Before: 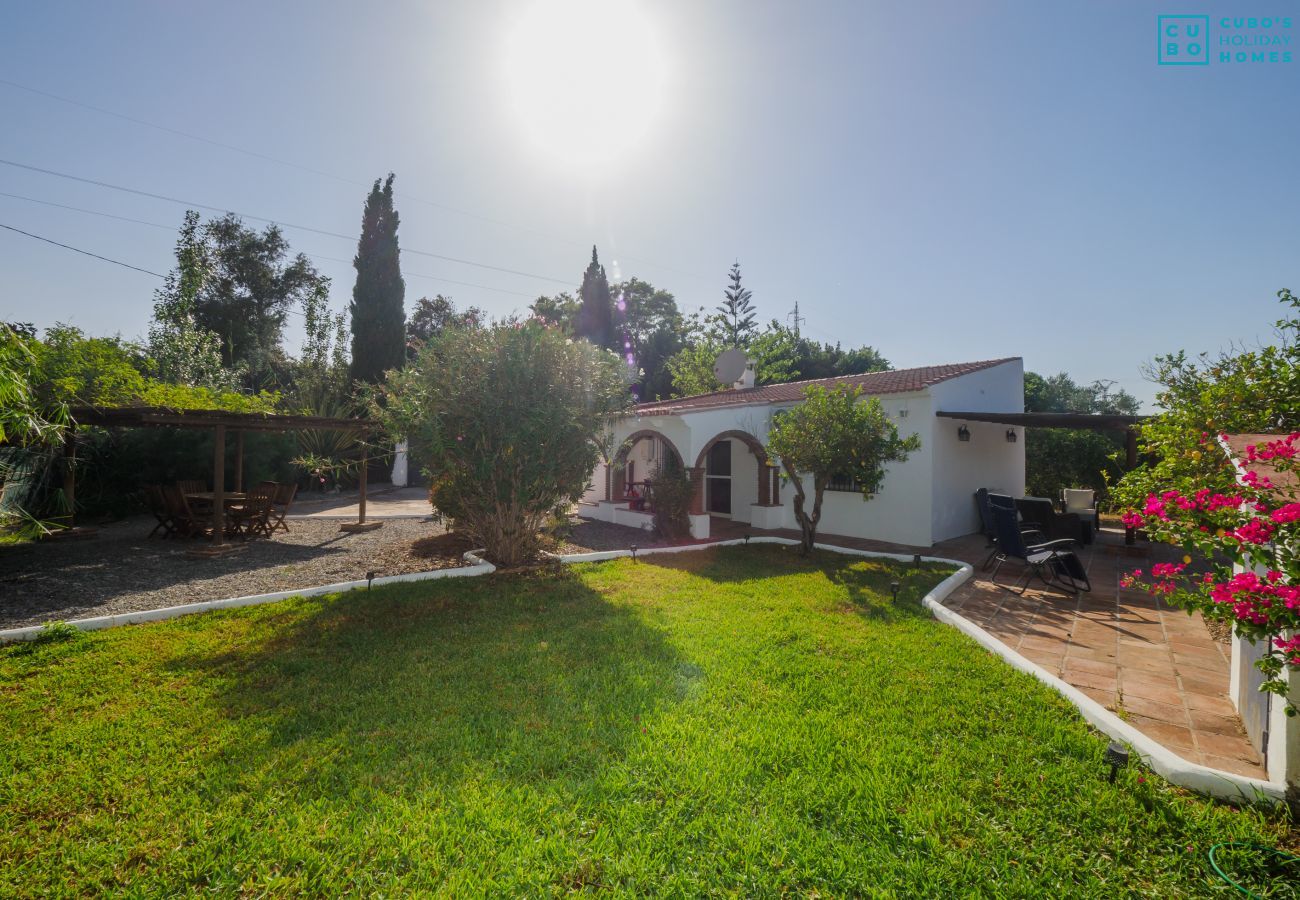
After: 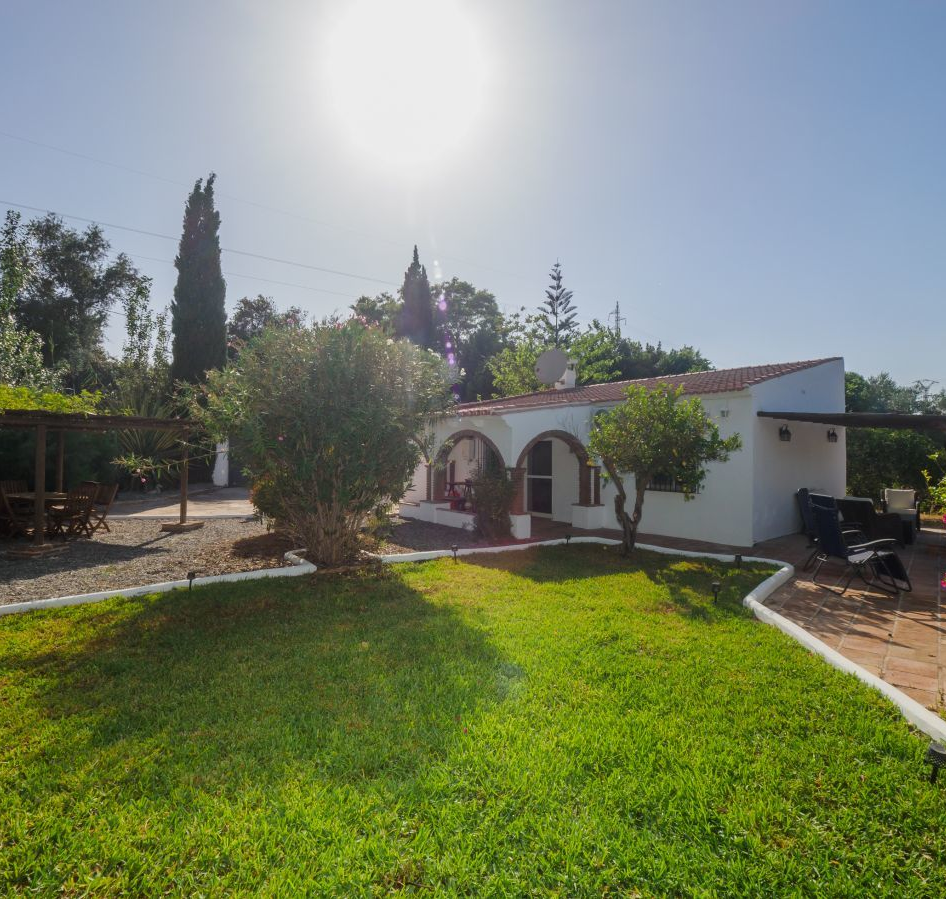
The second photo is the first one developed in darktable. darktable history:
crop: left 13.804%, top 0%, right 13.386%
